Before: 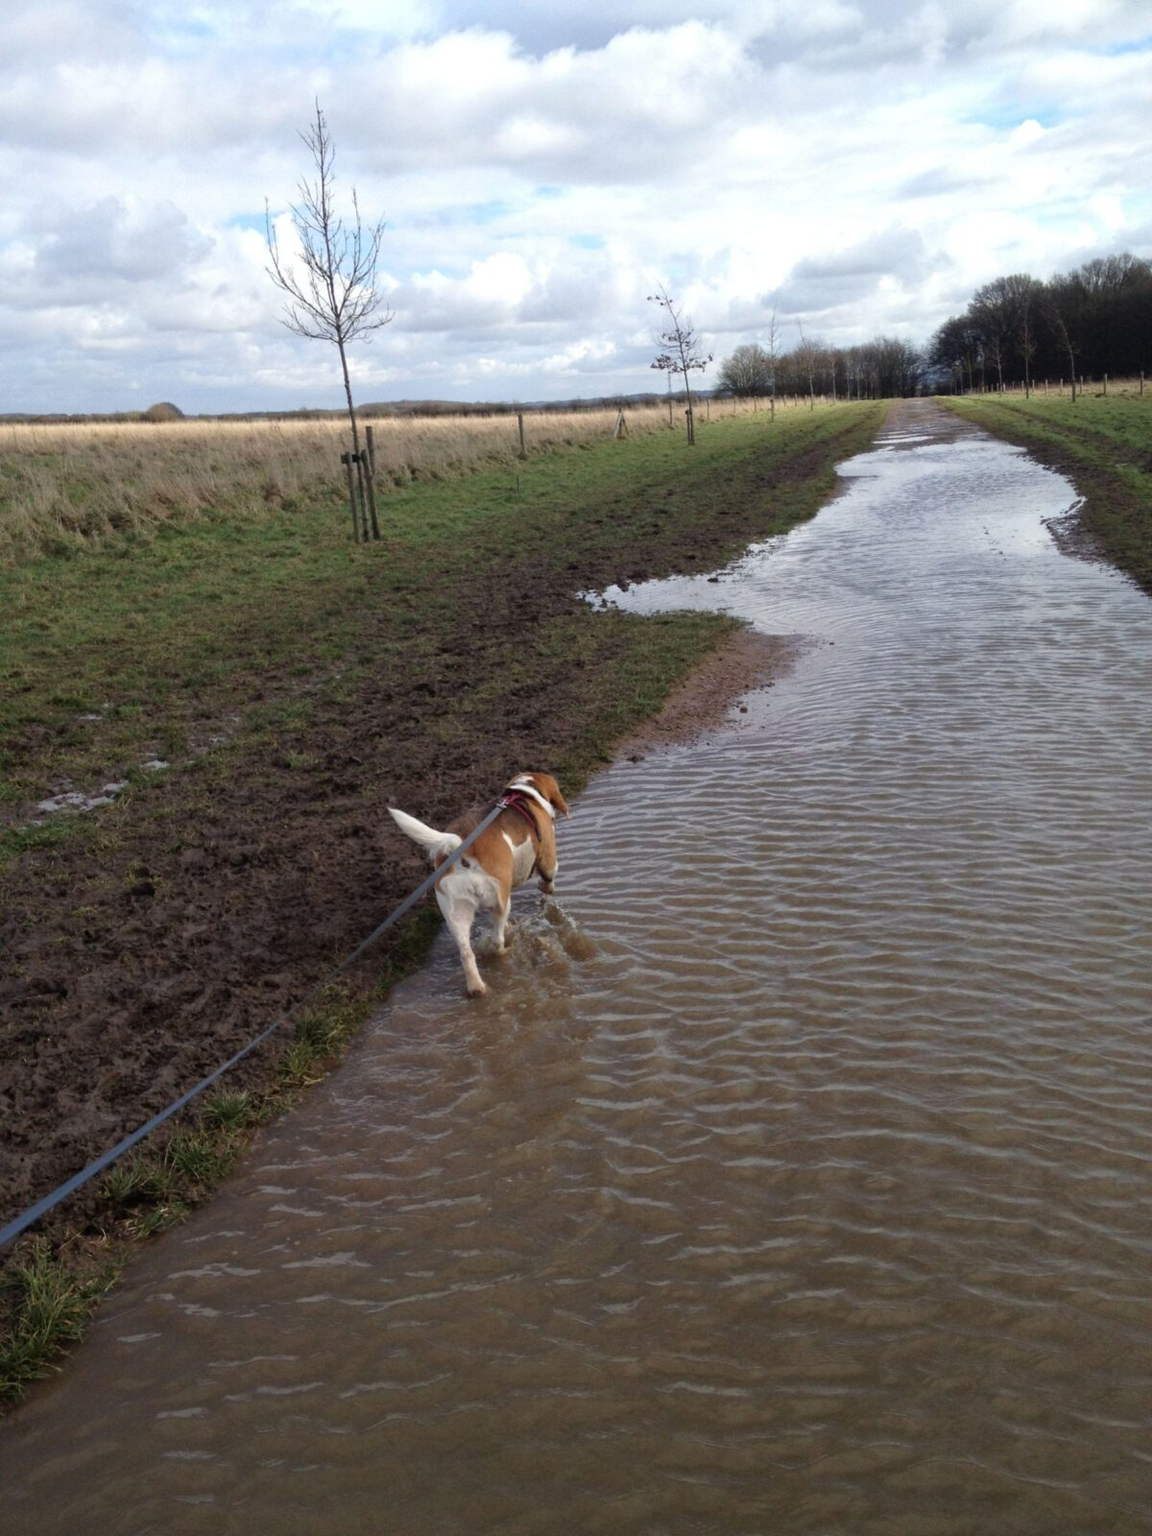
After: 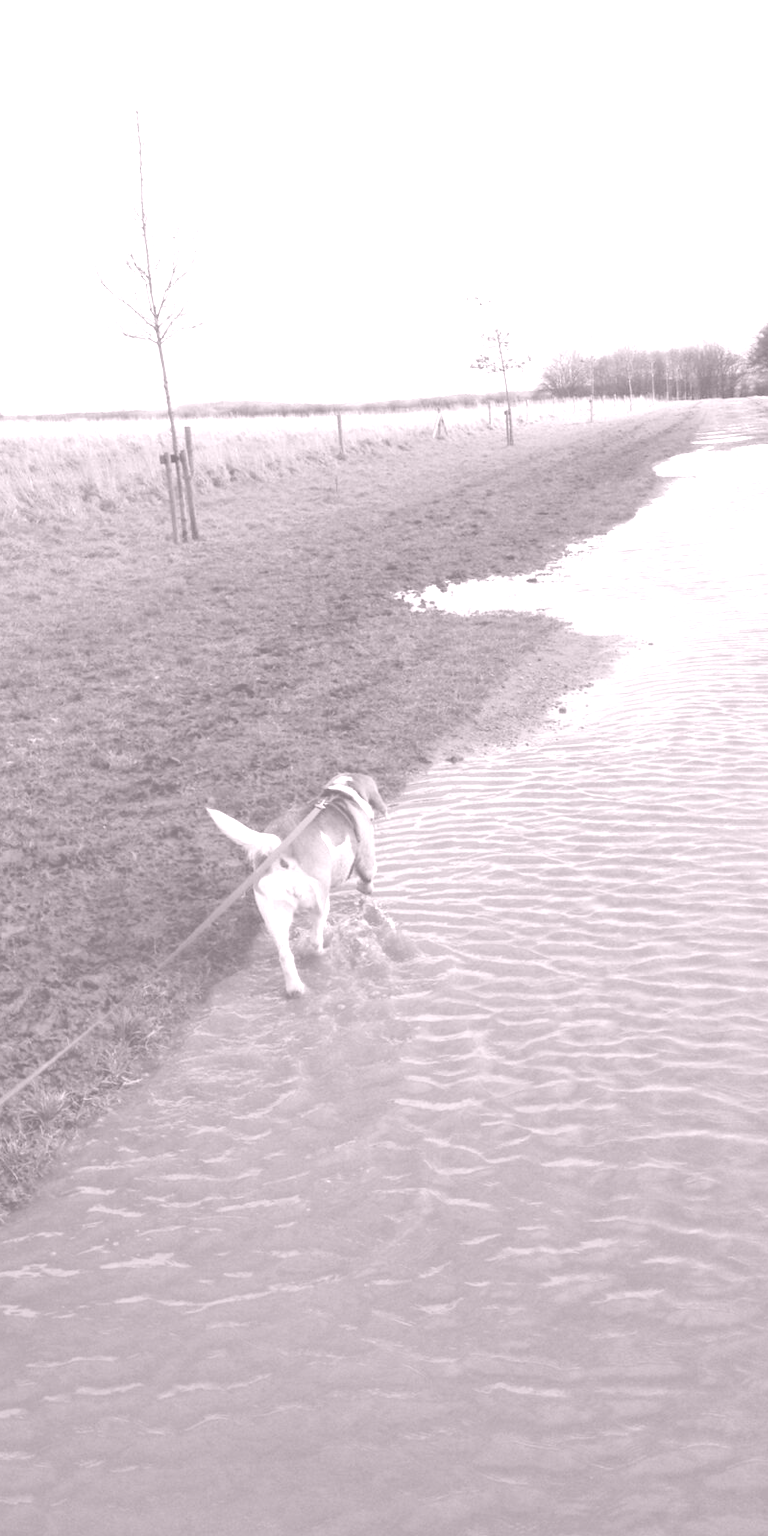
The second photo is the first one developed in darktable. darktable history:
crop and rotate: left 15.754%, right 17.579%
colorize: hue 25.2°, saturation 83%, source mix 82%, lightness 79%, version 1
color correction: saturation 1.8
